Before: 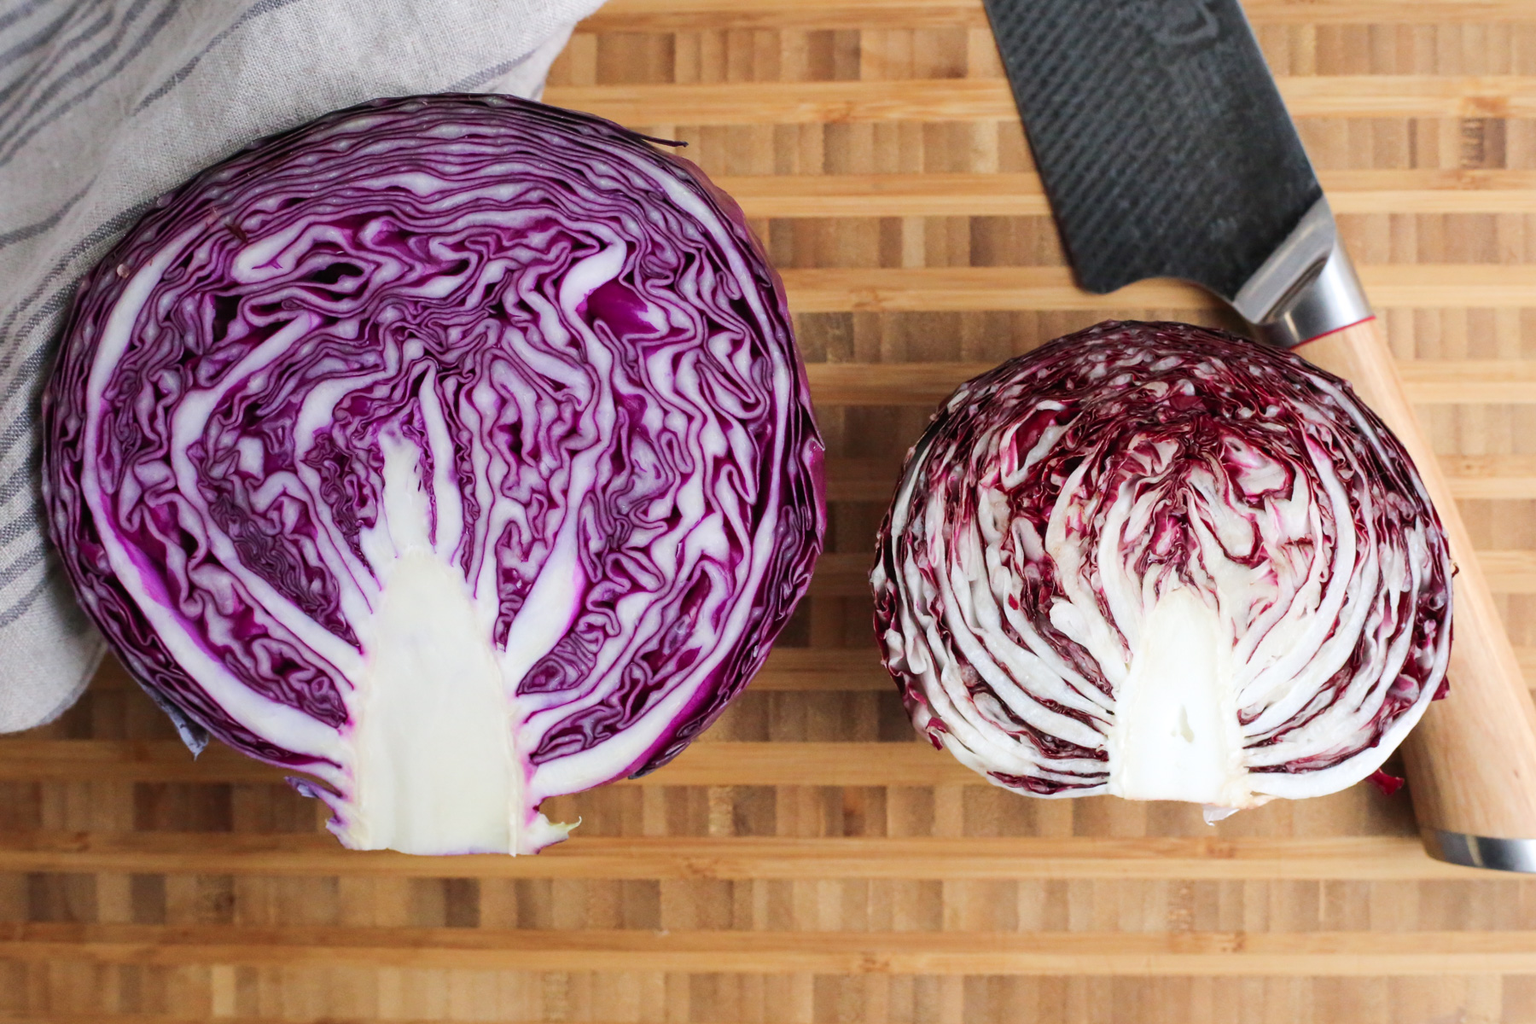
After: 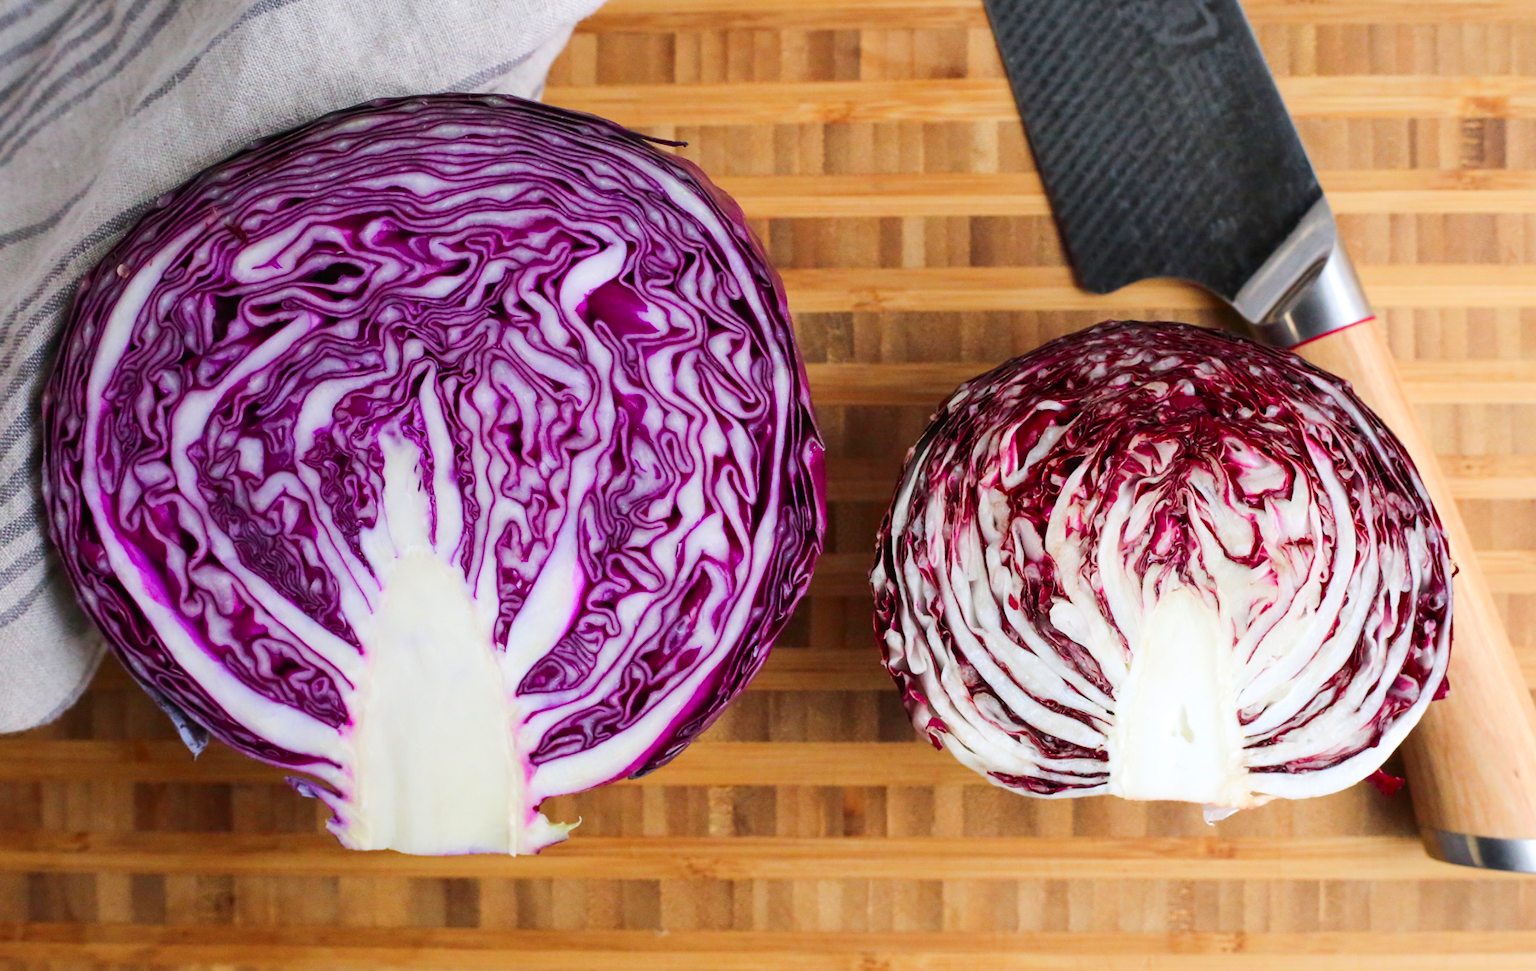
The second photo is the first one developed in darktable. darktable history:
crop and rotate: top 0%, bottom 5.097%
contrast brightness saturation: contrast 0.09, saturation 0.28
